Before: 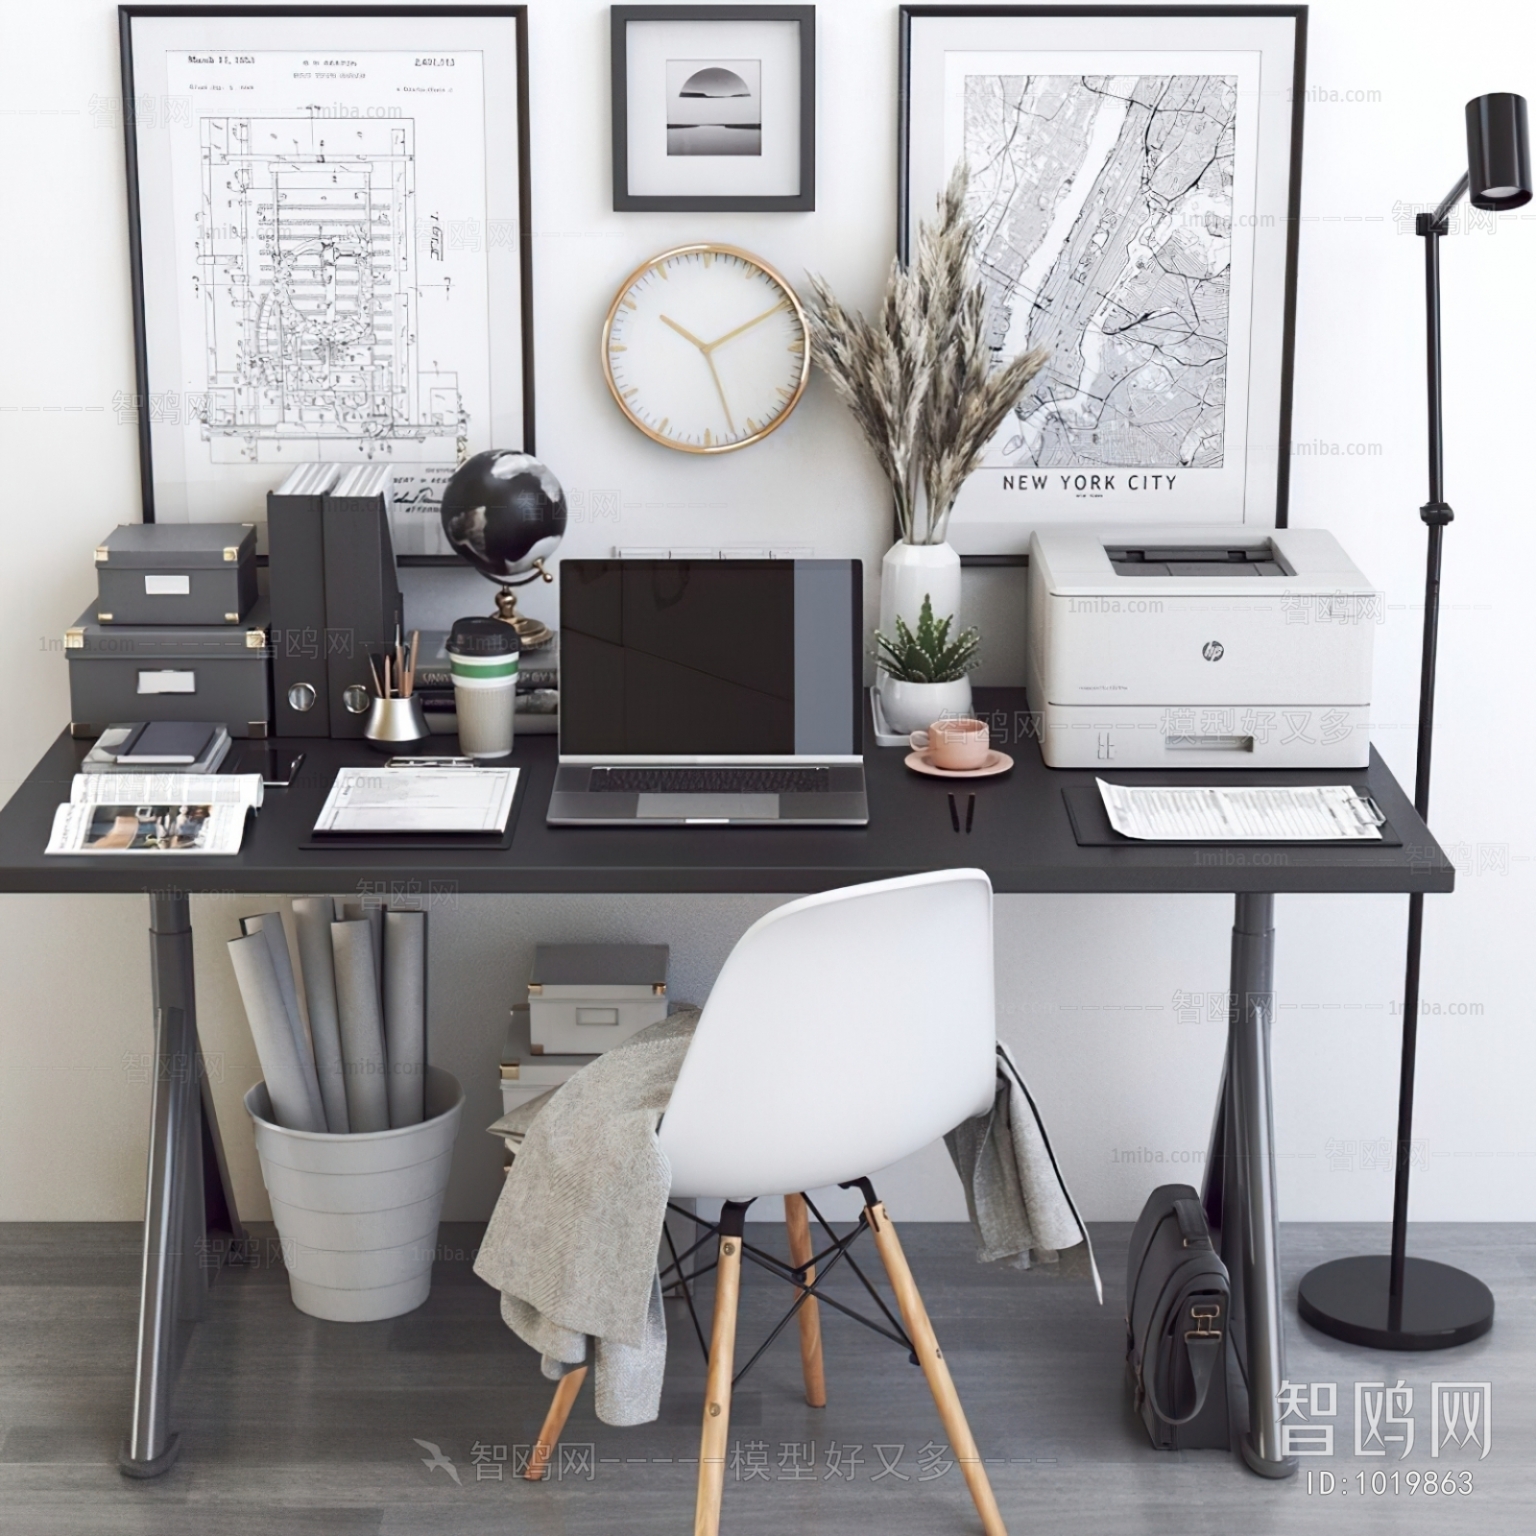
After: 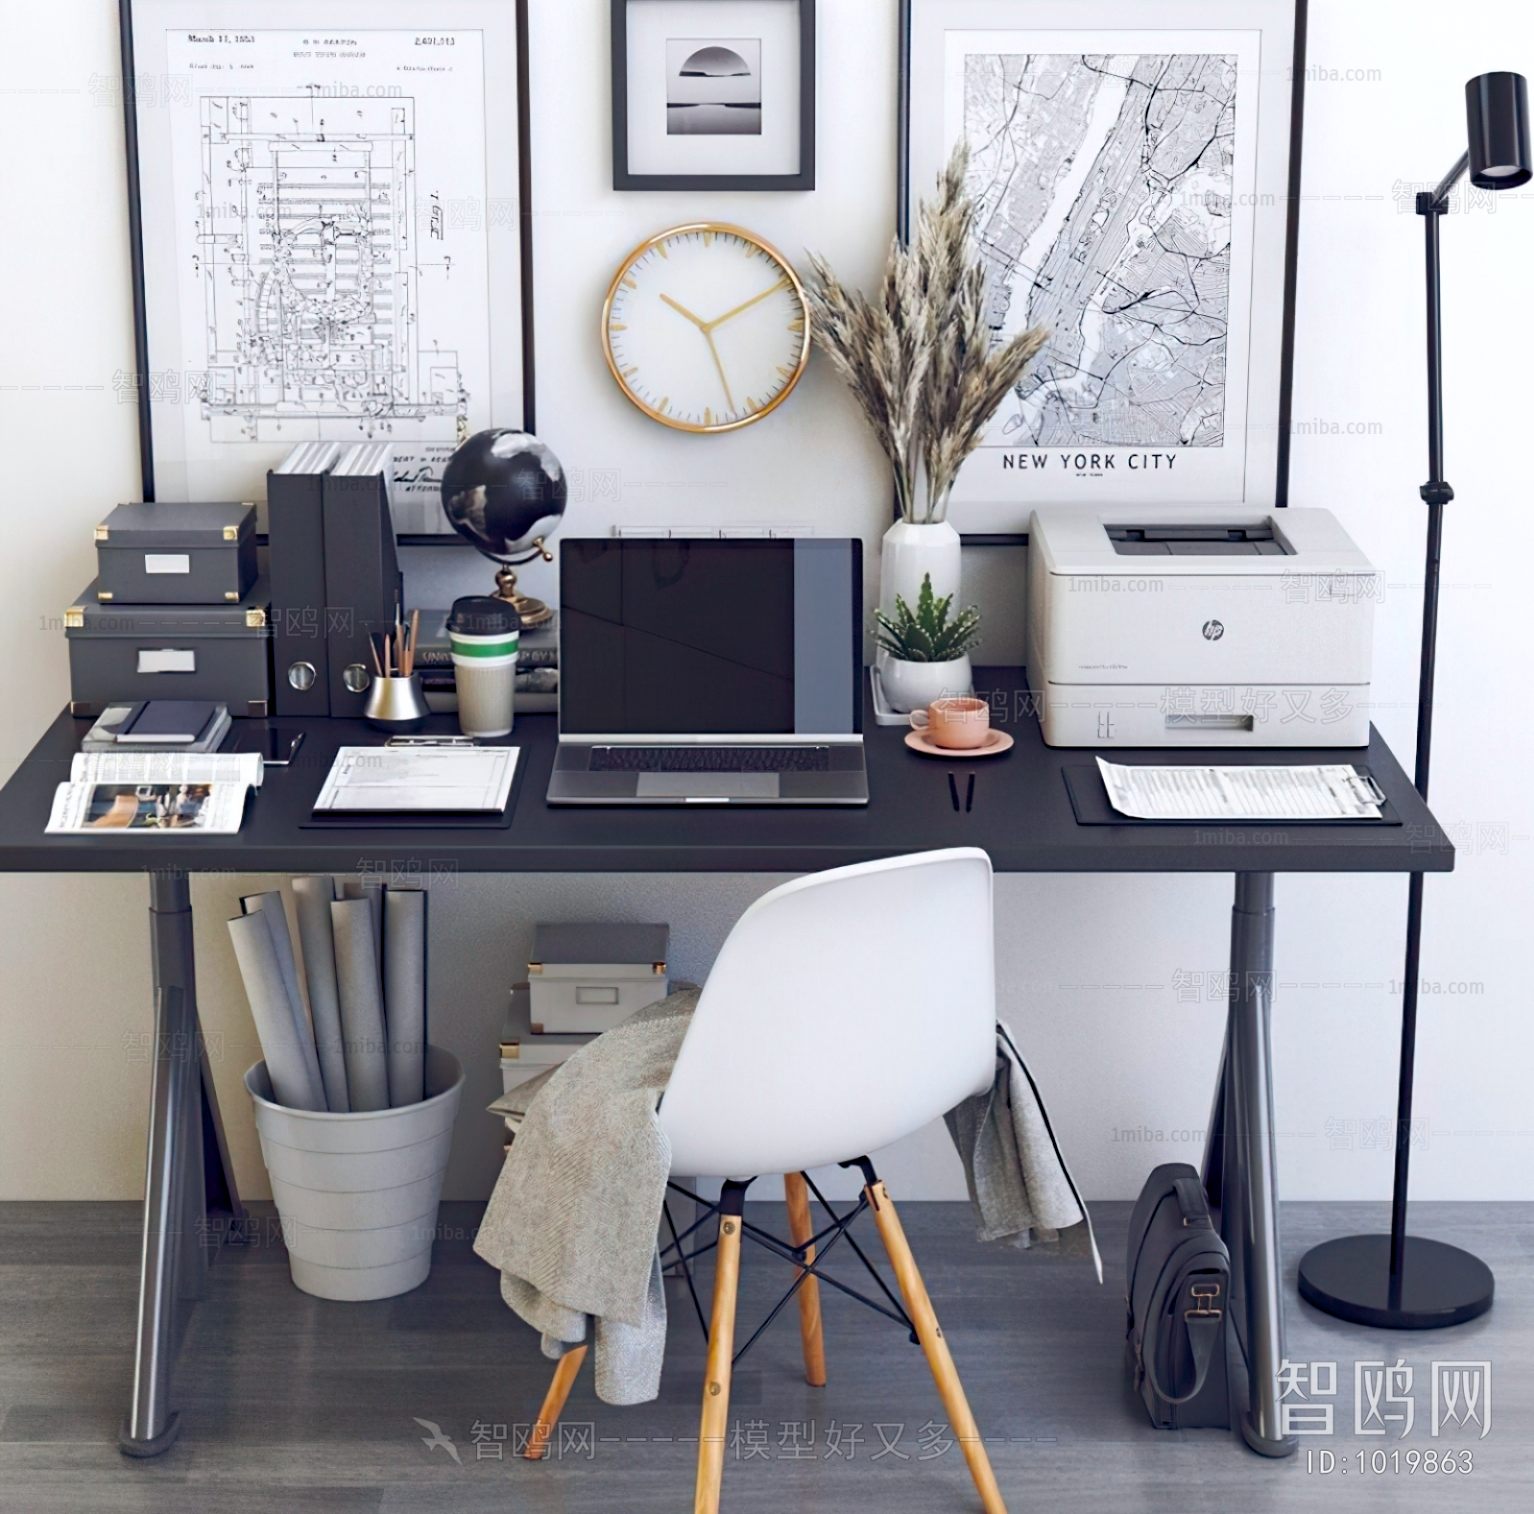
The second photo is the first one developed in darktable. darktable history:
crop: top 1.379%, right 0.103%
haze removal: compatibility mode true, adaptive false
color balance rgb: global offset › chroma 0.13%, global offset › hue 253.13°, linear chroma grading › global chroma 9.362%, perceptual saturation grading › global saturation 29.732%
